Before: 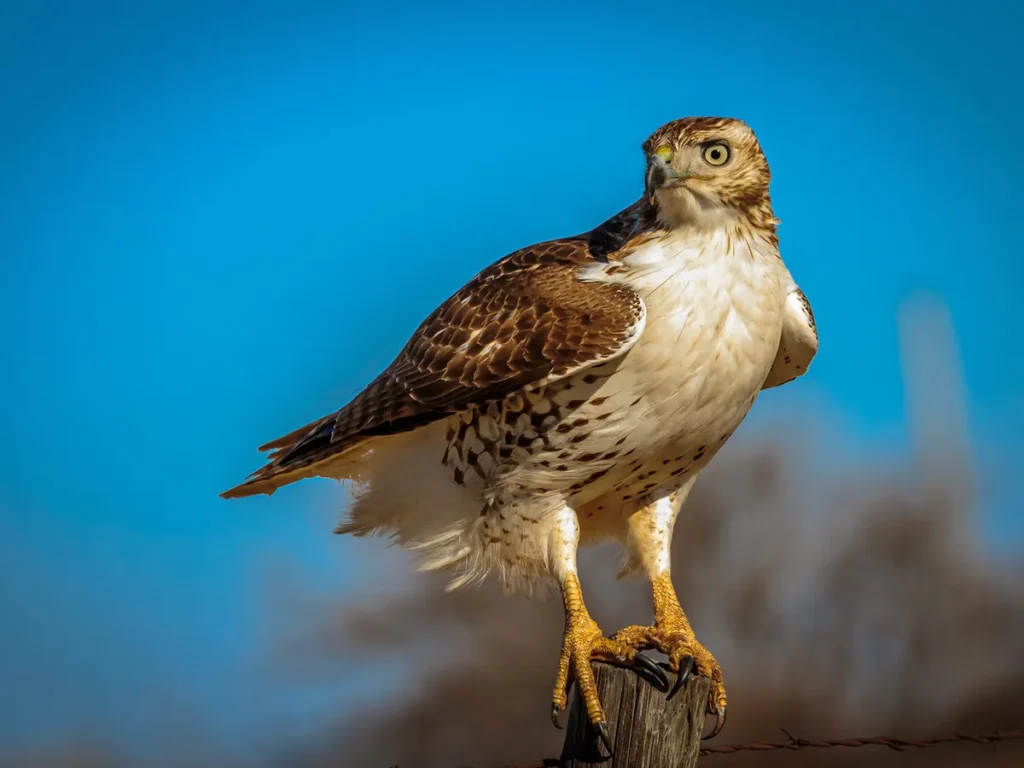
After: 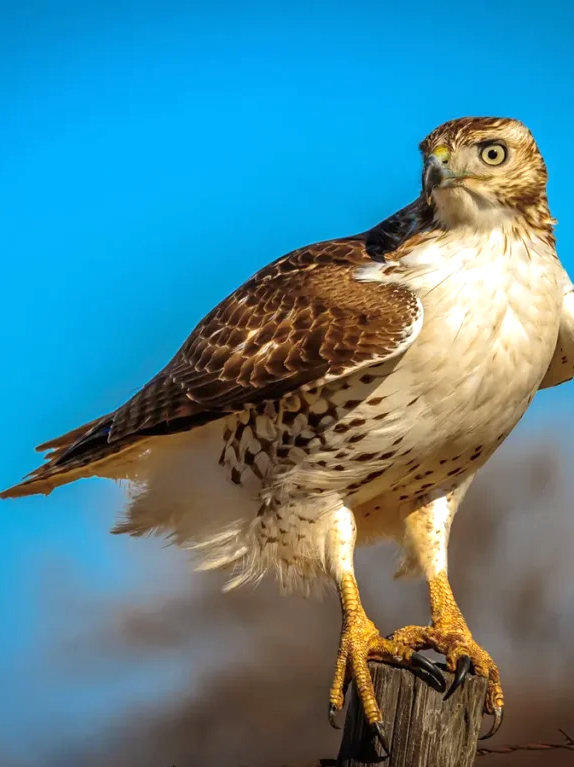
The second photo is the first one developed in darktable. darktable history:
crop: left 21.829%, right 22.093%, bottom 0.008%
exposure: exposure 0.445 EV, compensate exposure bias true, compensate highlight preservation false
